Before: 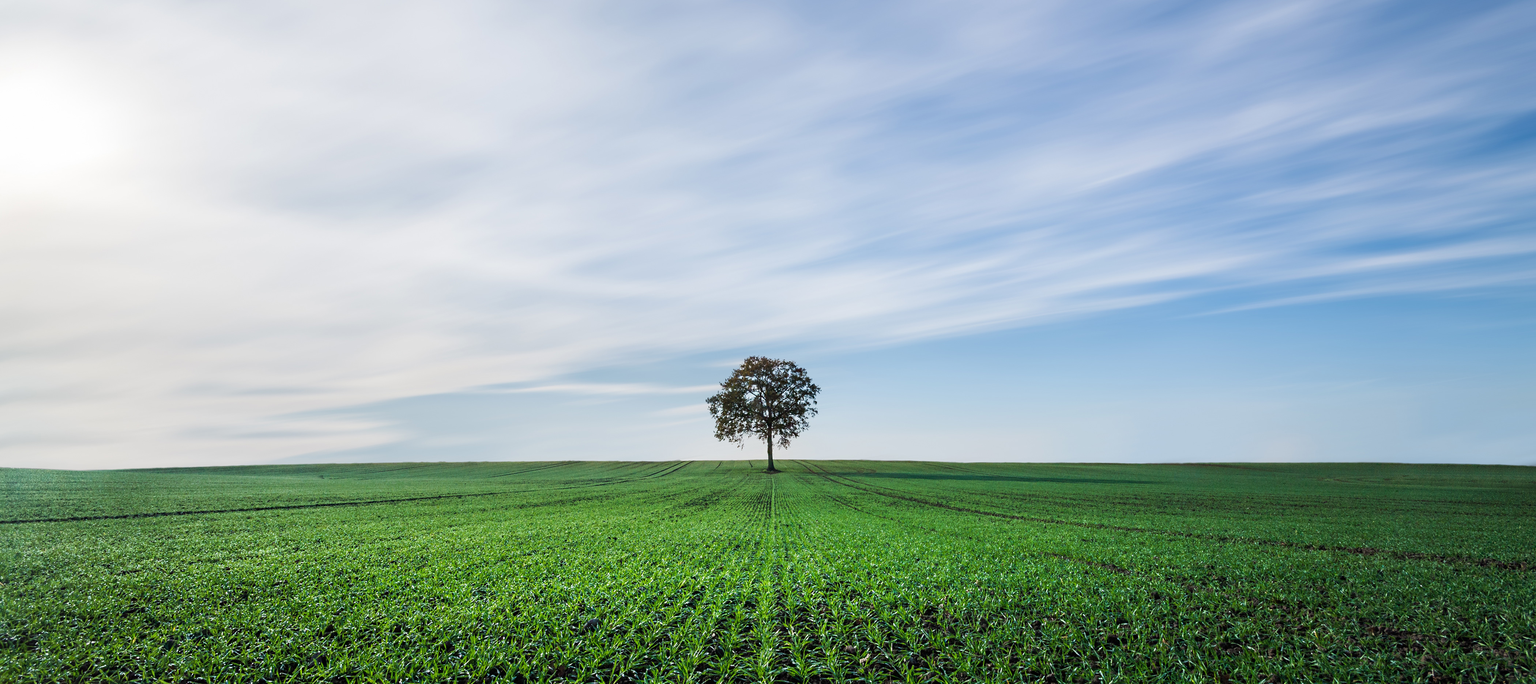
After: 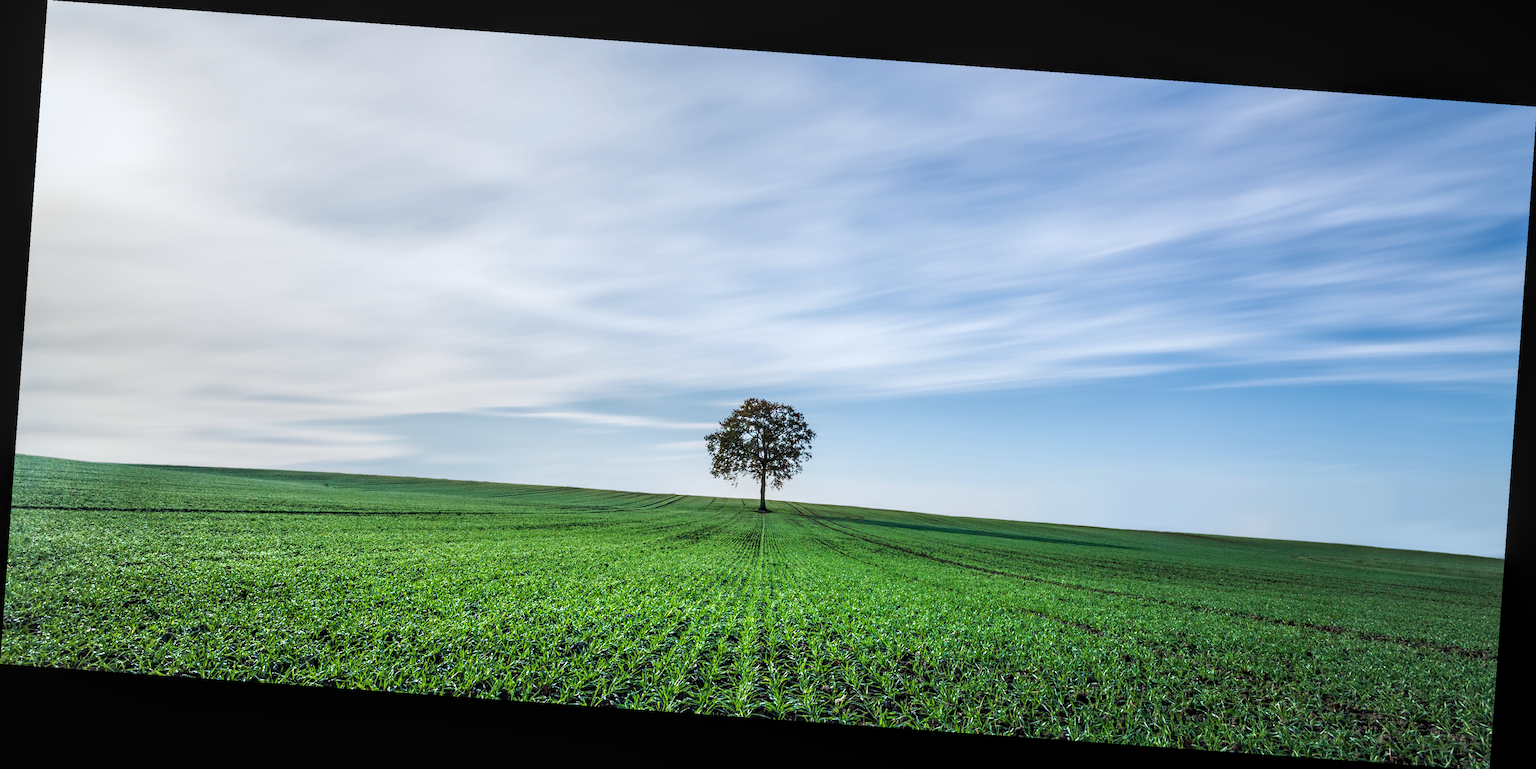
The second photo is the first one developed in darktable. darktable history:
white balance: red 0.982, blue 1.018
exposure: exposure 0.2 EV, compensate highlight preservation false
rotate and perspective: rotation 4.1°, automatic cropping off
local contrast: detail 130%
